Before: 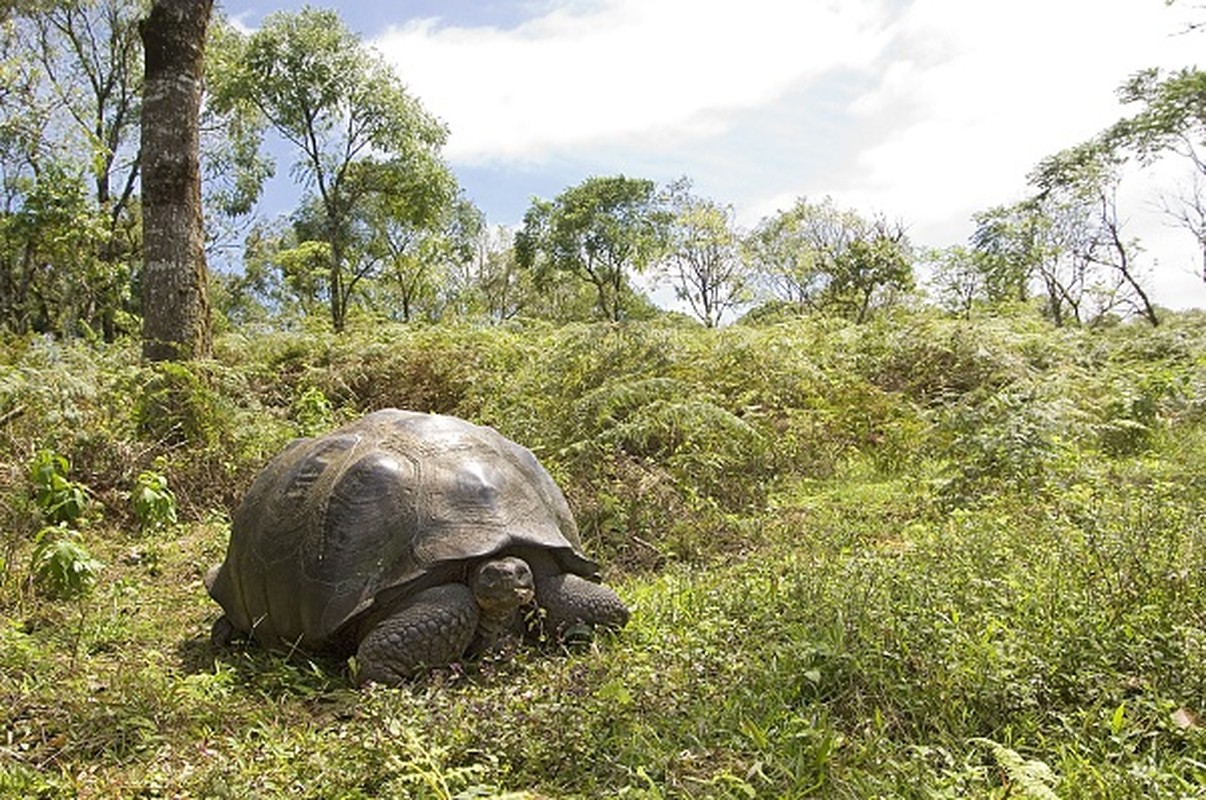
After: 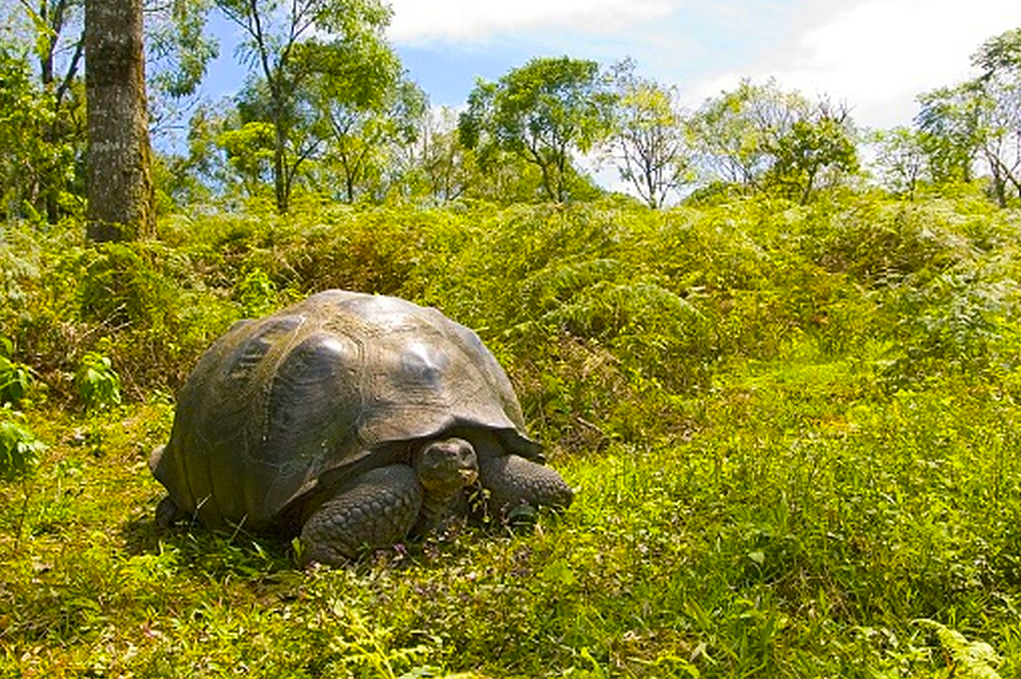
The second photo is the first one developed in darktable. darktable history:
color balance rgb: shadows lift › luminance -7.36%, shadows lift › chroma 2.085%, shadows lift › hue 166.21°, perceptual saturation grading › global saturation 25.1%, global vibrance 59.528%
crop and rotate: left 4.645%, top 15.112%, right 10.643%
